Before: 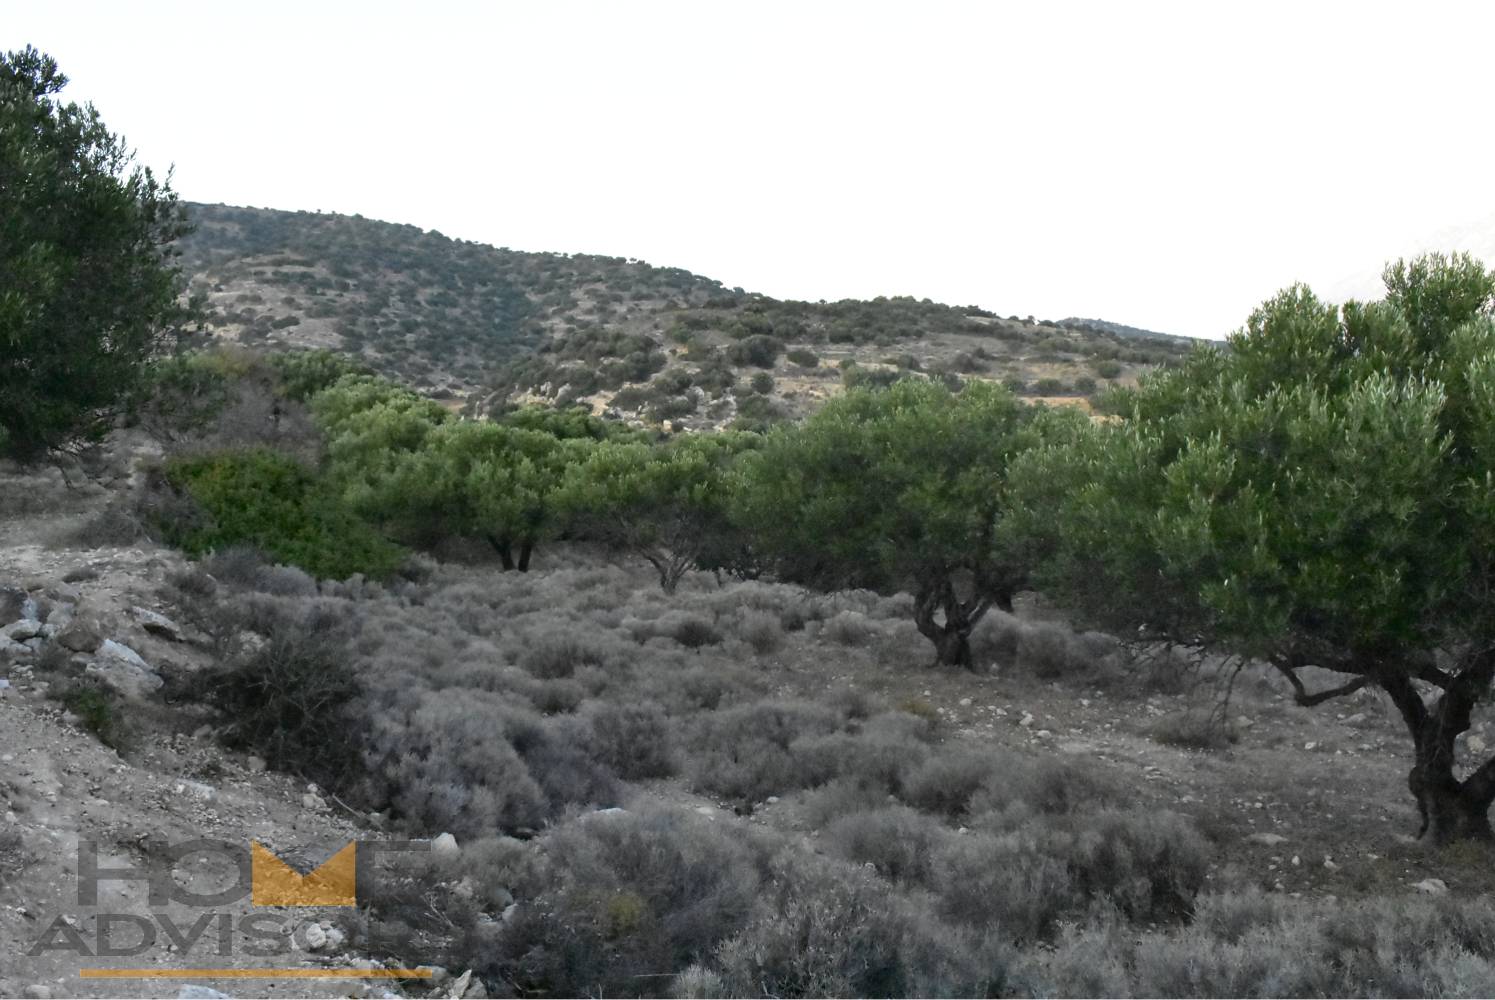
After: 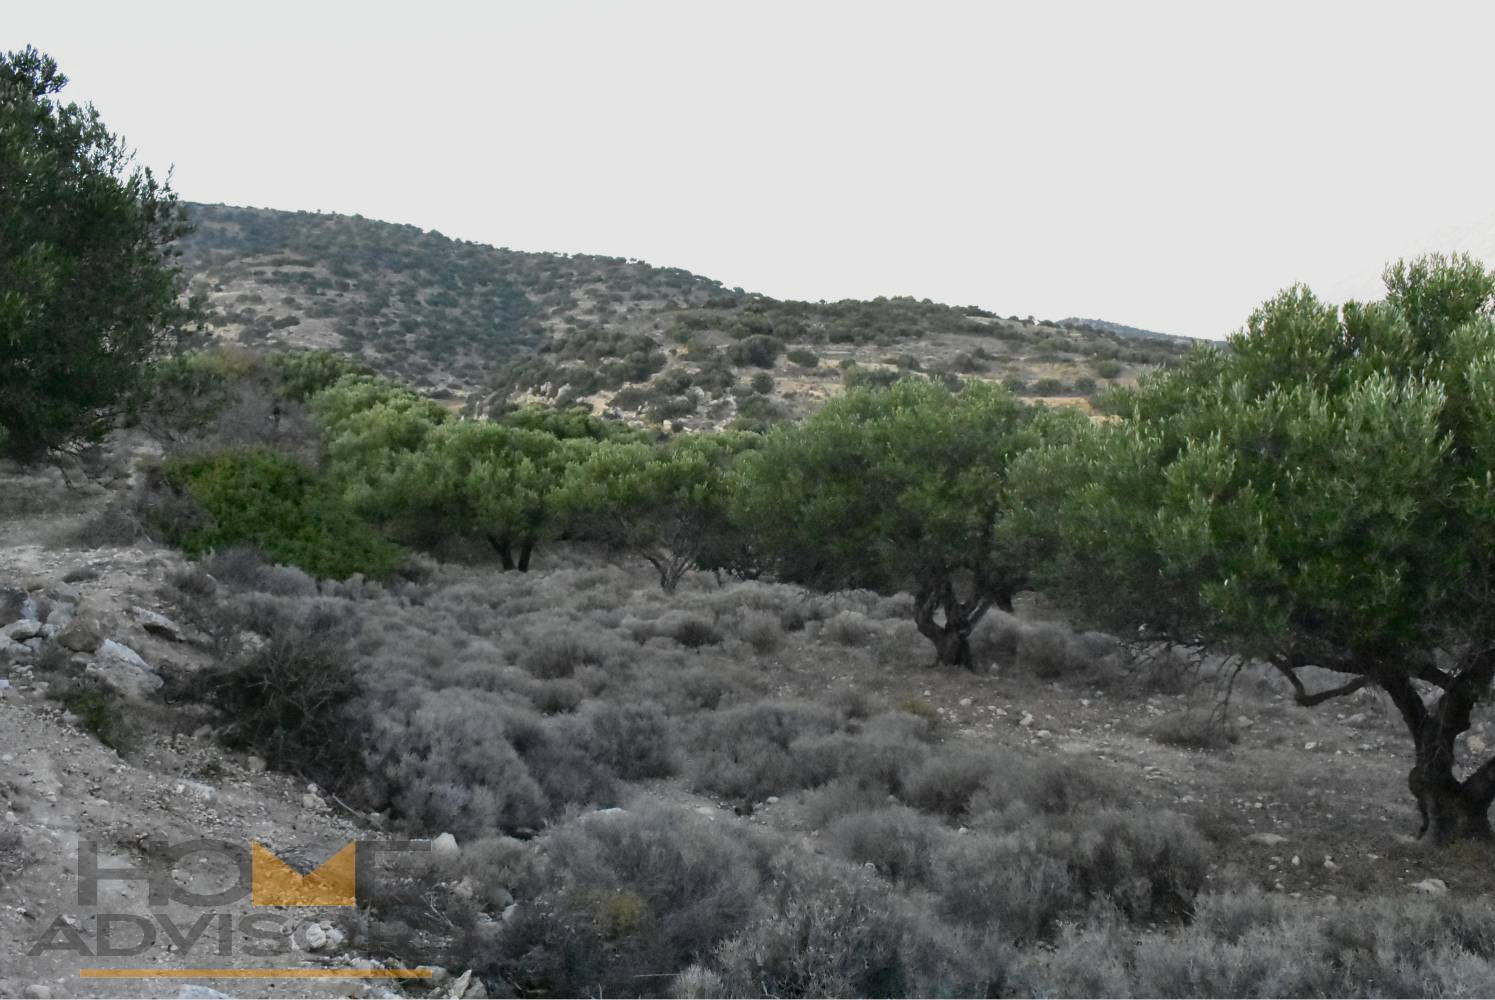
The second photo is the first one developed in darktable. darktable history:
tone equalizer: on, module defaults
sigmoid: contrast 1.22, skew 0.65
